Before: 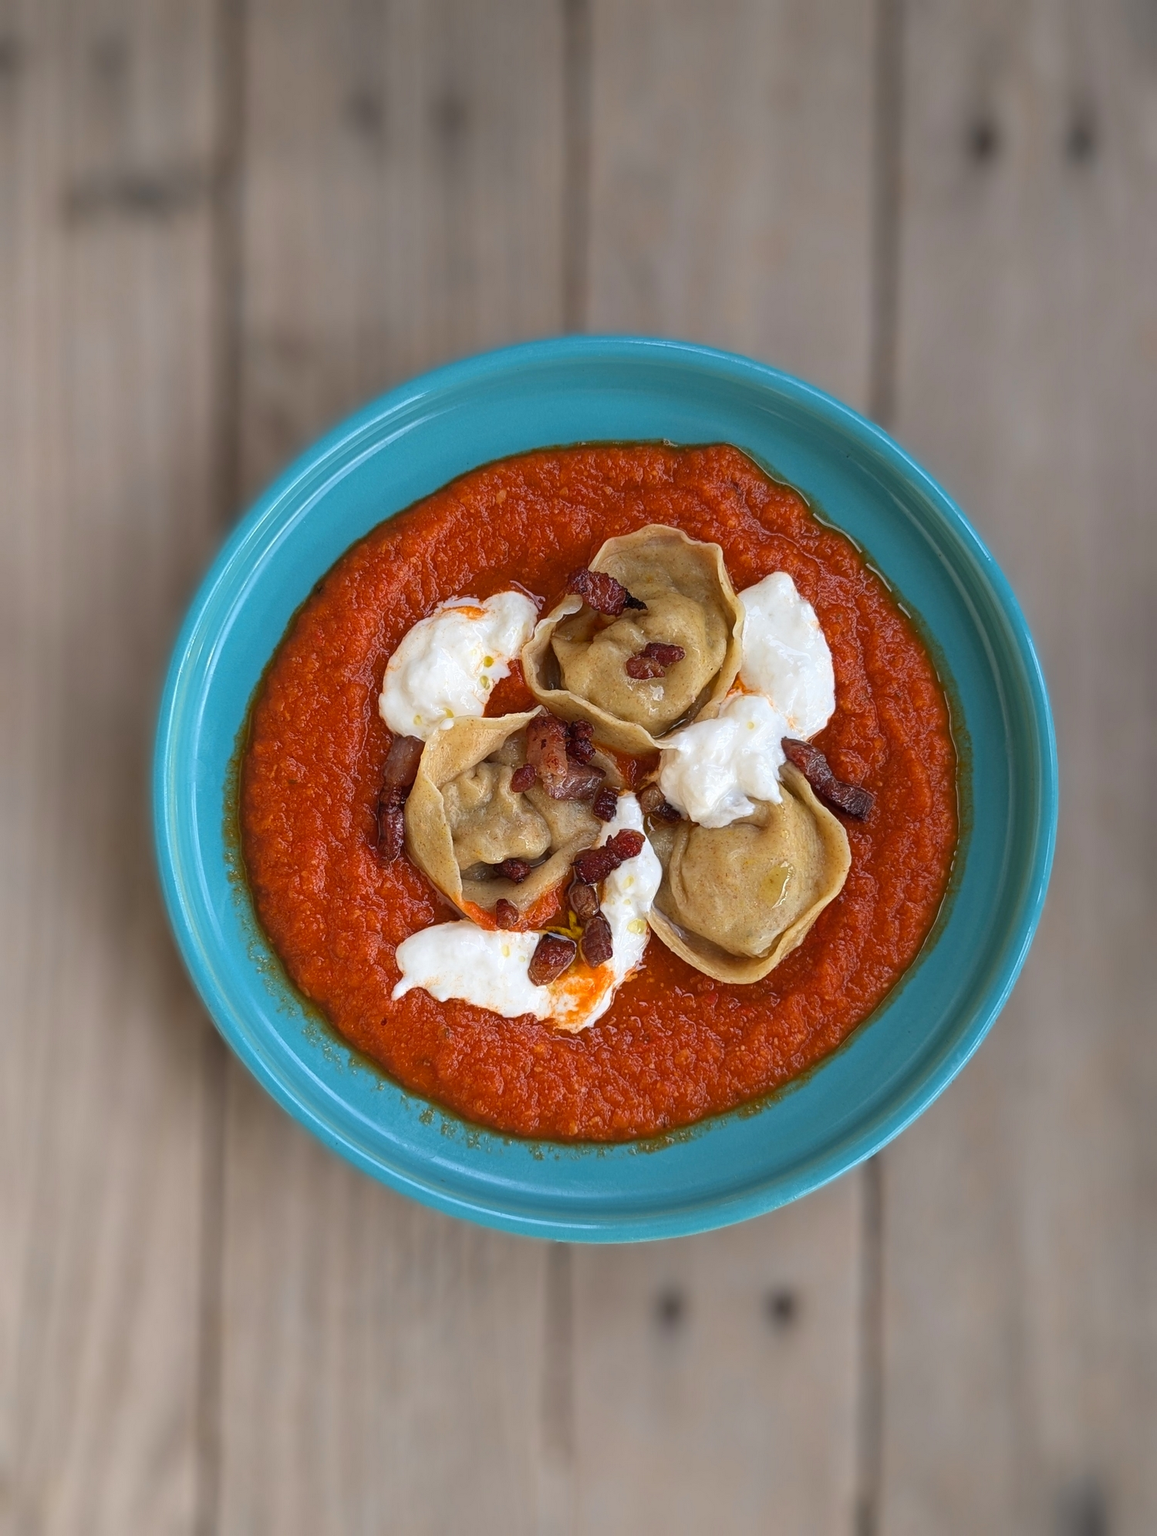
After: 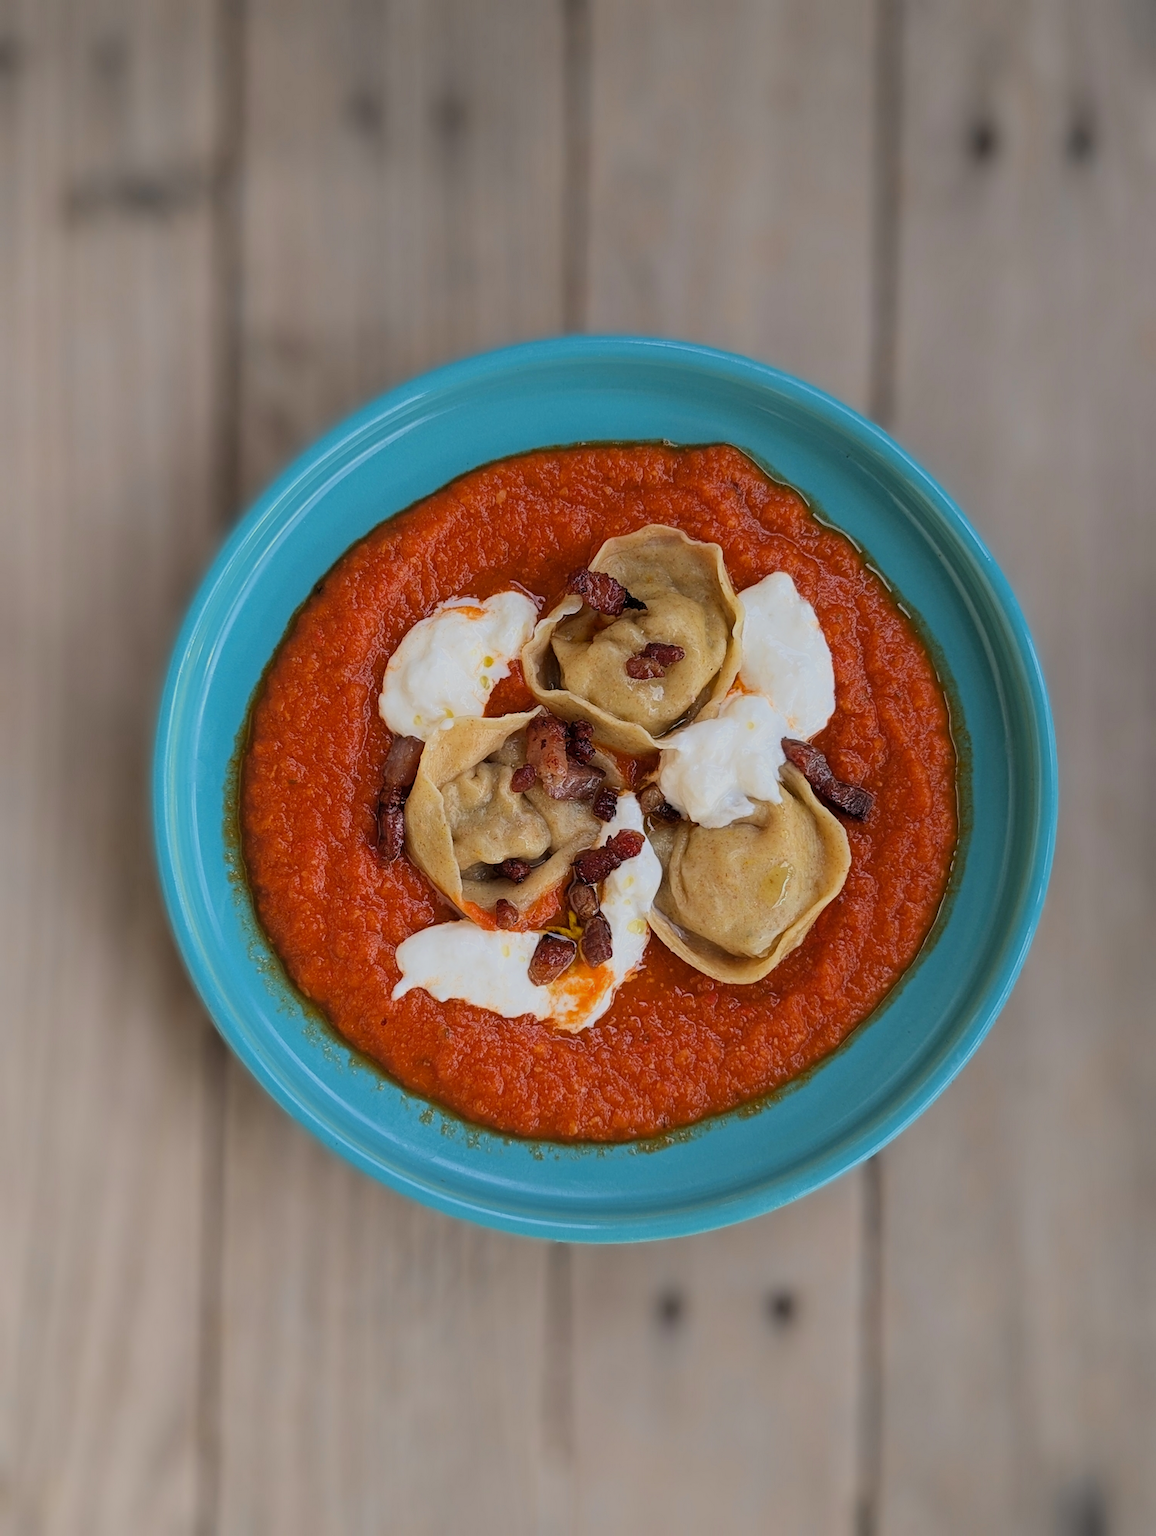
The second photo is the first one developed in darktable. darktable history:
filmic rgb: black relative exposure -8.54 EV, white relative exposure 5.55 EV, hardness 3.35, contrast 1.019, color science v6 (2022), iterations of high-quality reconstruction 0
